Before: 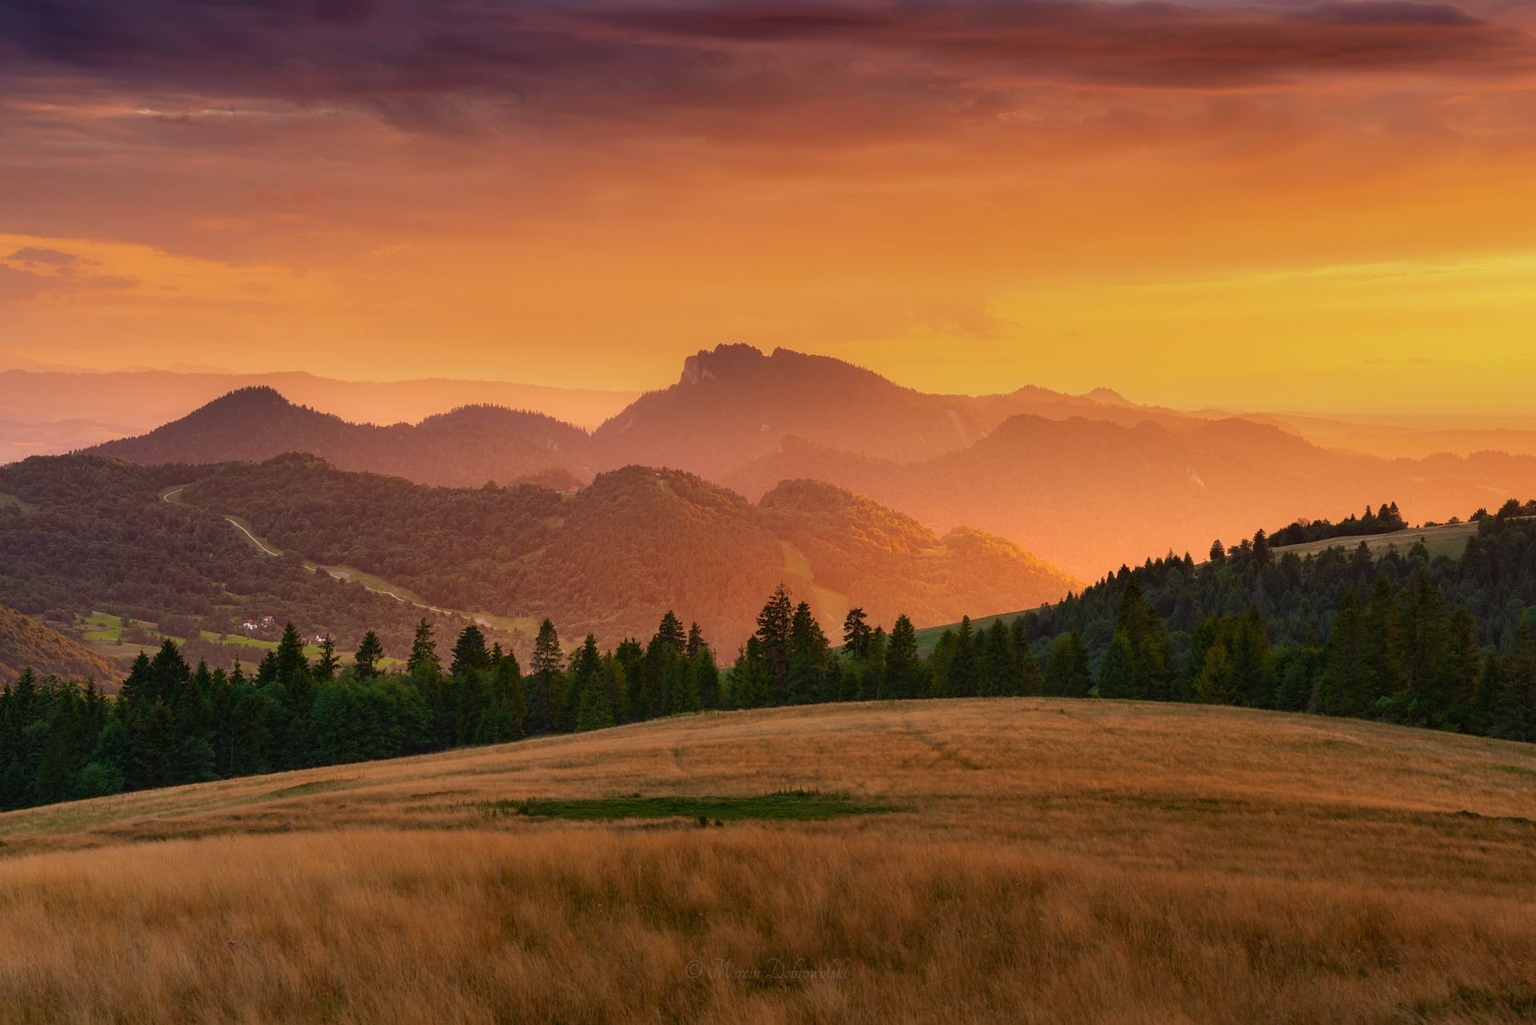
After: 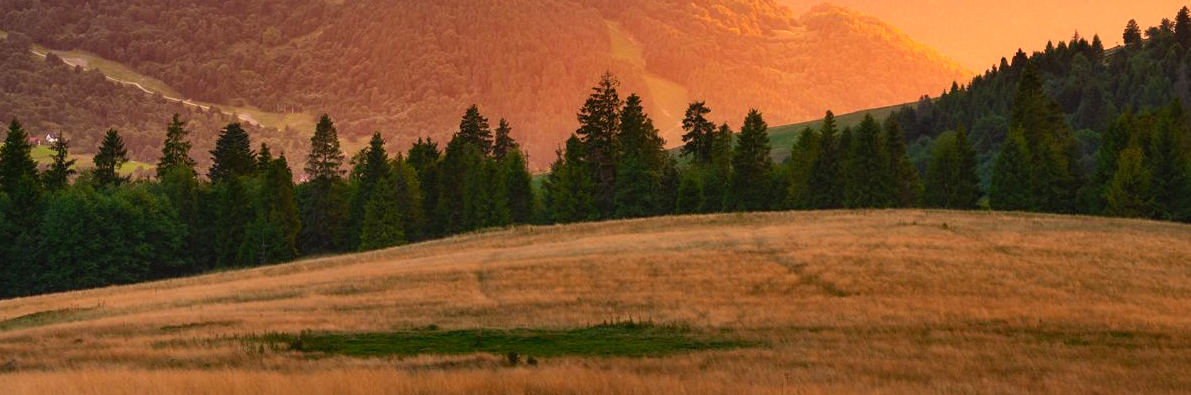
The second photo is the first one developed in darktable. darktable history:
contrast brightness saturation: contrast 0.2, brightness 0.15, saturation 0.14
crop: left 18.091%, top 51.13%, right 17.525%, bottom 16.85%
